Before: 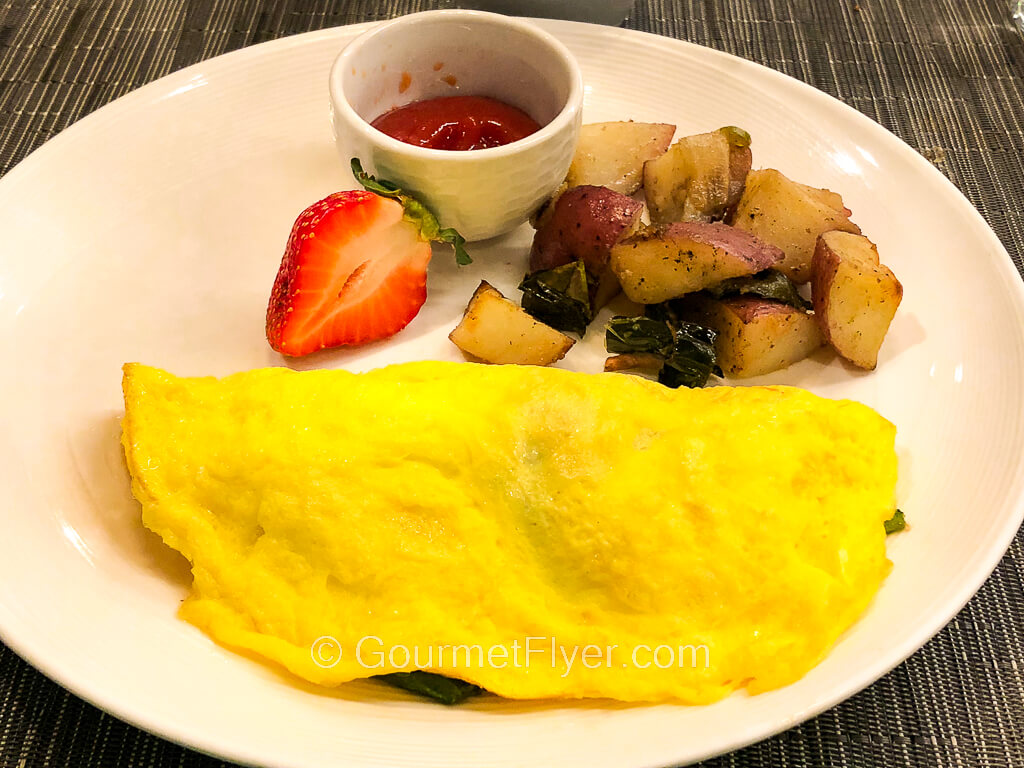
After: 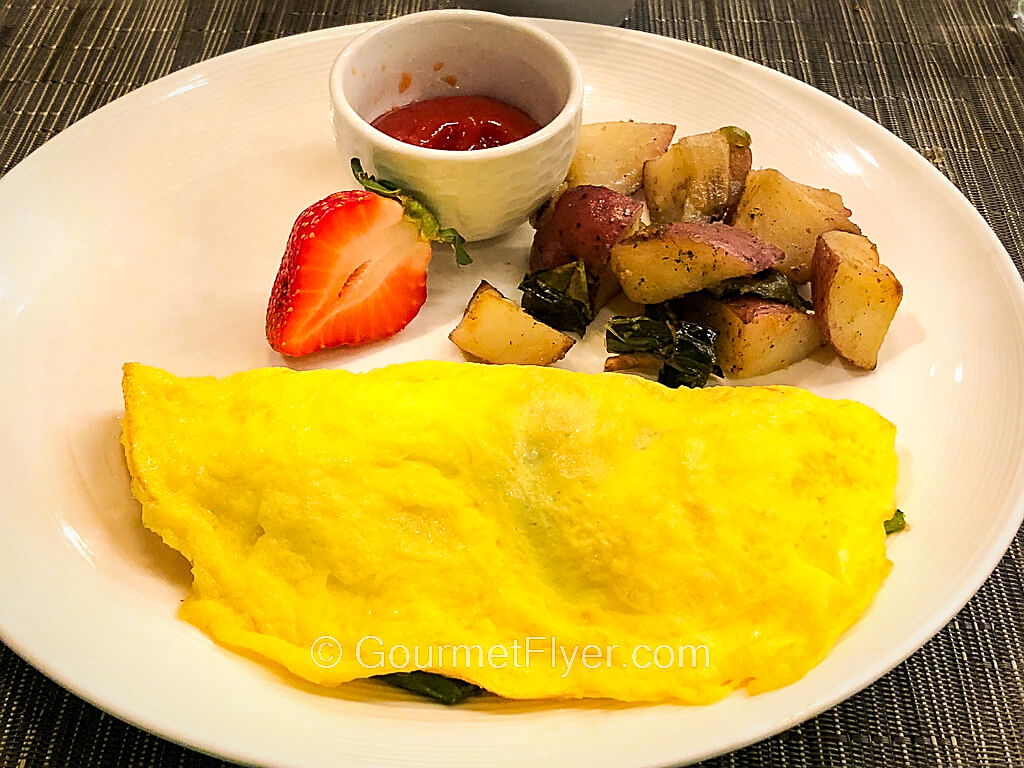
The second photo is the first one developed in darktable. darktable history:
vignetting: brightness -0.244, saturation 0.146, automatic ratio true, dithering 8-bit output, unbound false
sharpen: on, module defaults
